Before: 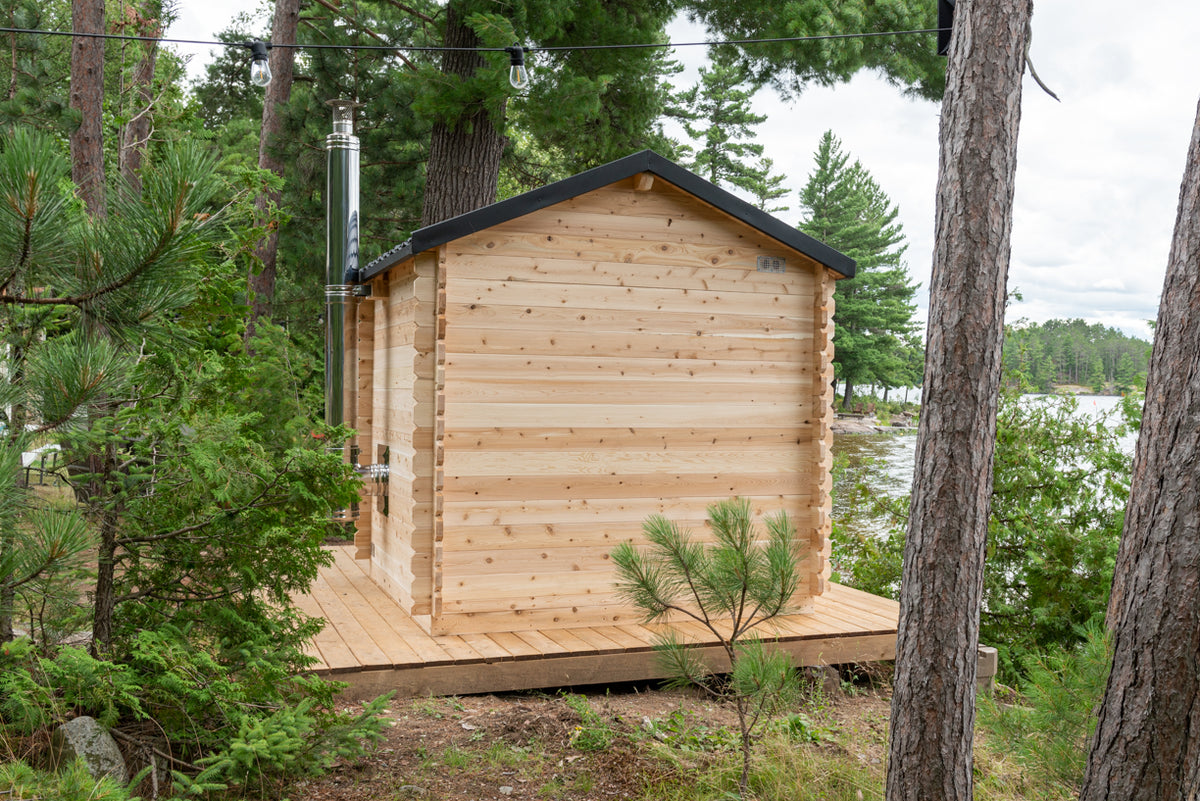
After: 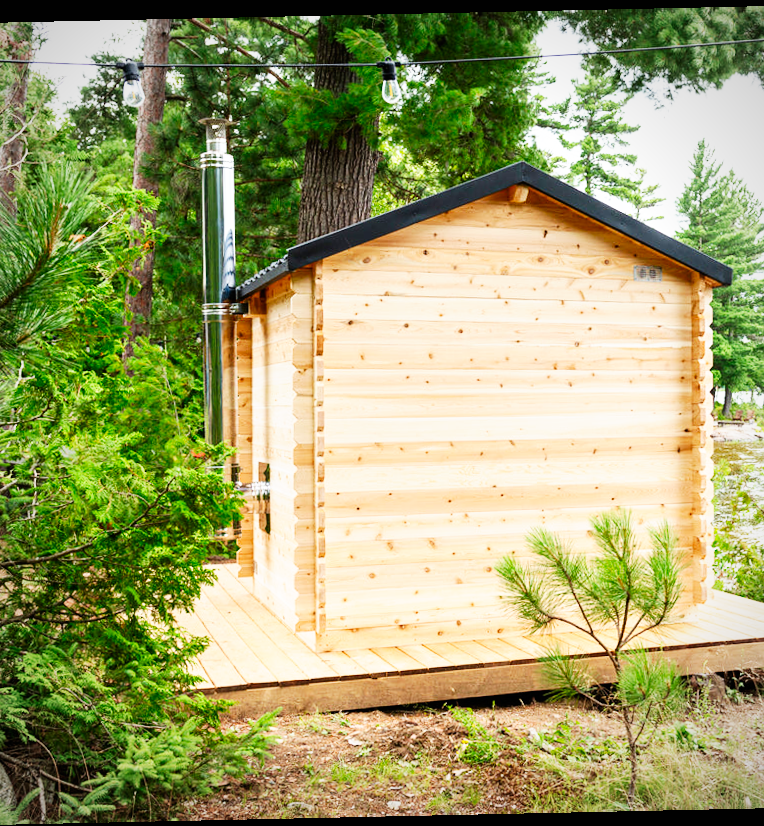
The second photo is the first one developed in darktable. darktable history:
crop: left 10.644%, right 26.528%
base curve: curves: ch0 [(0, 0) (0.007, 0.004) (0.027, 0.03) (0.046, 0.07) (0.207, 0.54) (0.442, 0.872) (0.673, 0.972) (1, 1)], preserve colors none
contrast brightness saturation: saturation 0.18
rotate and perspective: rotation -1.24°, automatic cropping off
vignetting: fall-off radius 60.92%
